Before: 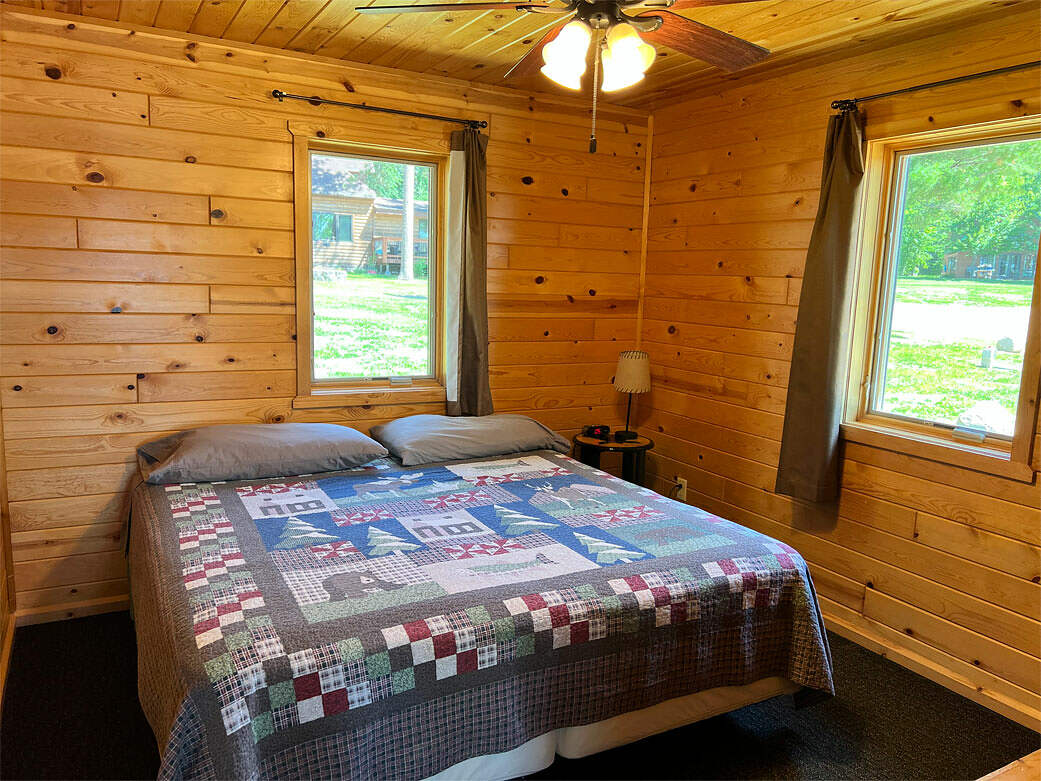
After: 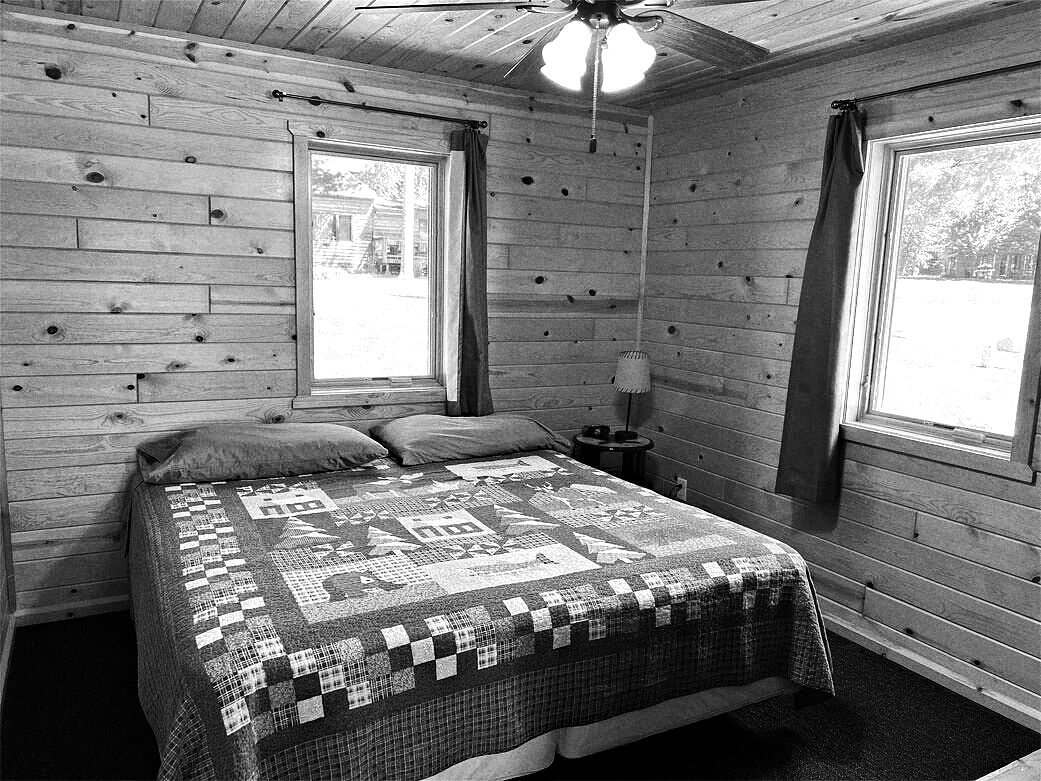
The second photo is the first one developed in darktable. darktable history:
monochrome: on, module defaults
grain: coarseness 0.09 ISO, strength 40%
haze removal: strength 0.53, distance 0.925, compatibility mode true, adaptive false
tone equalizer: -8 EV -0.75 EV, -7 EV -0.7 EV, -6 EV -0.6 EV, -5 EV -0.4 EV, -3 EV 0.4 EV, -2 EV 0.6 EV, -1 EV 0.7 EV, +0 EV 0.75 EV, edges refinement/feathering 500, mask exposure compensation -1.57 EV, preserve details no
